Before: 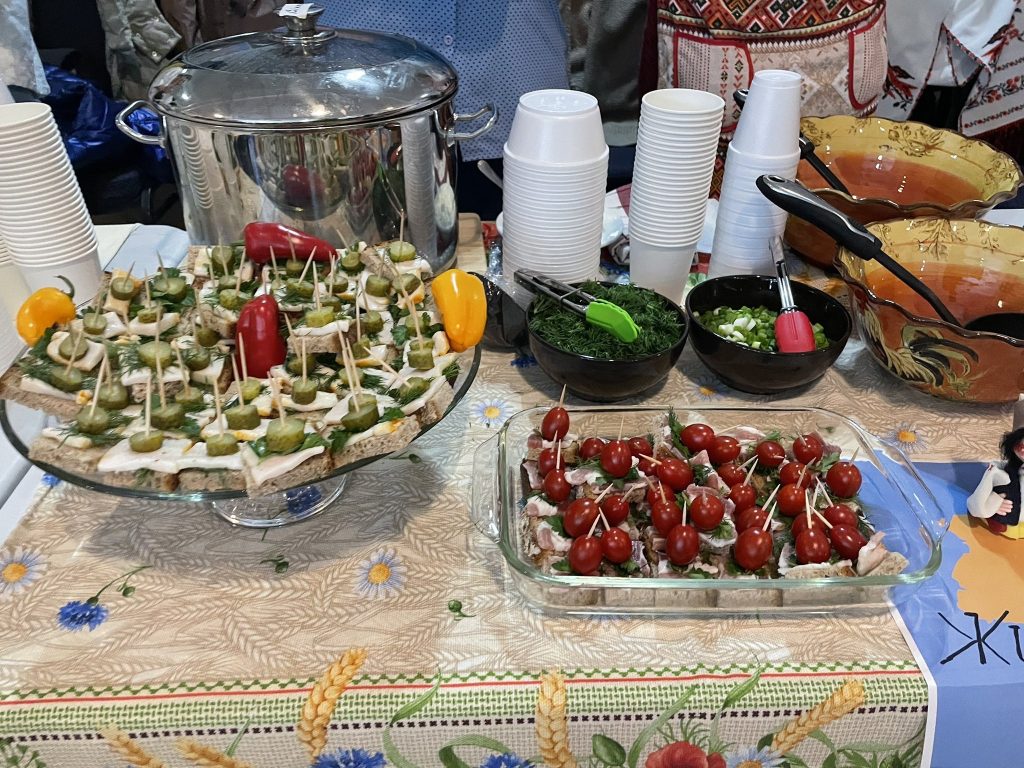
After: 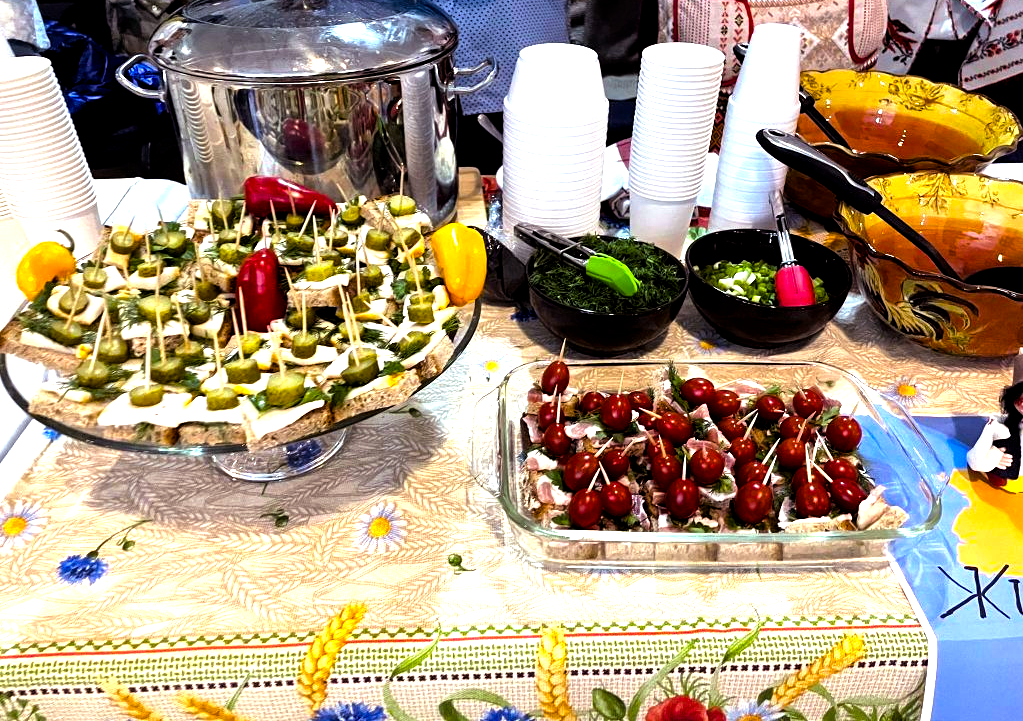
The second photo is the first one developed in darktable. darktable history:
crop and rotate: top 6.104%
local contrast: mode bilateral grid, contrast 21, coarseness 50, detail 119%, midtone range 0.2
tone equalizer: -8 EV -0.785 EV, -7 EV -0.69 EV, -6 EV -0.595 EV, -5 EV -0.369 EV, -3 EV 0.389 EV, -2 EV 0.6 EV, -1 EV 0.701 EV, +0 EV 0.724 EV
color balance rgb: power › luminance -7.915%, power › chroma 1.321%, power › hue 330.32°, global offset › luminance -0.29%, global offset › hue 261.6°, linear chroma grading › global chroma 15.655%, perceptual saturation grading › global saturation 31.288%, global vibrance 24.994%, contrast 20.241%
